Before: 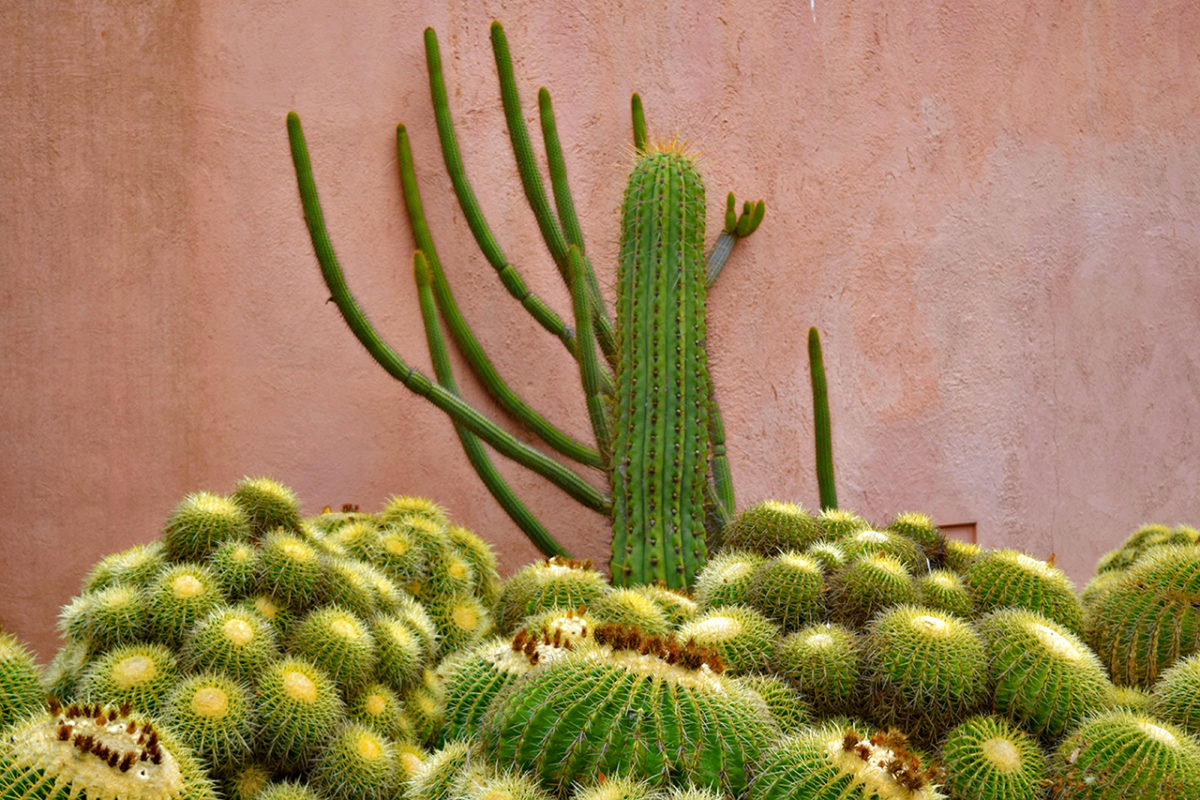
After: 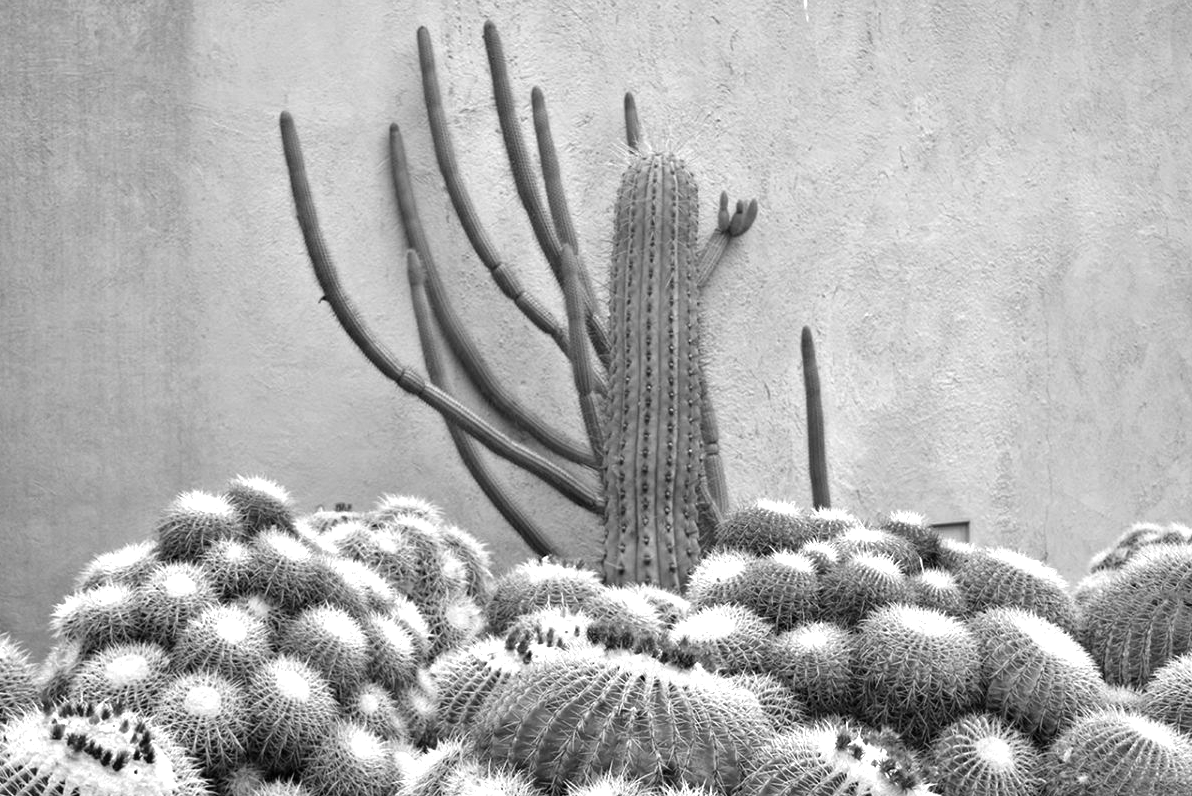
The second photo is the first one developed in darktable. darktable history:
rgb levels: mode RGB, independent channels, levels [[0, 0.5, 1], [0, 0.521, 1], [0, 0.536, 1]]
monochrome: a 32, b 64, size 2.3
crop and rotate: left 0.614%, top 0.179%, bottom 0.309%
exposure: black level correction 0, exposure 1.2 EV, compensate exposure bias true, compensate highlight preservation false
